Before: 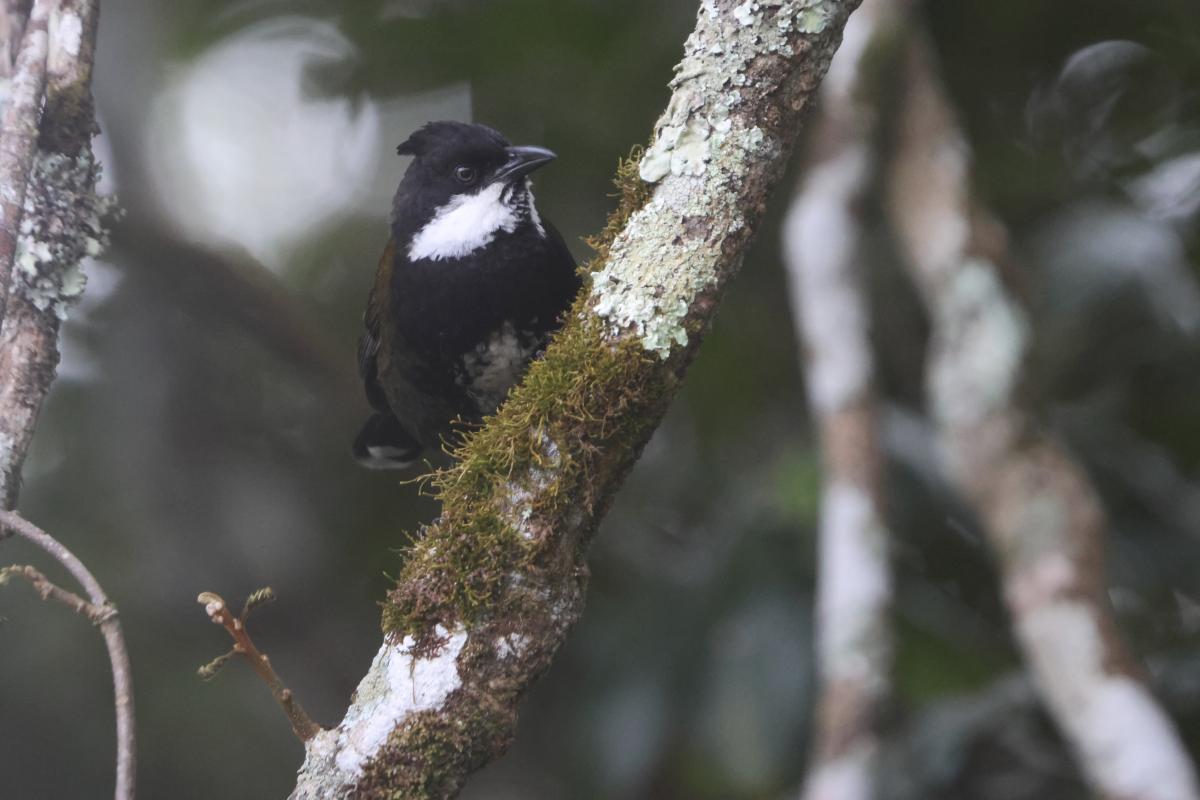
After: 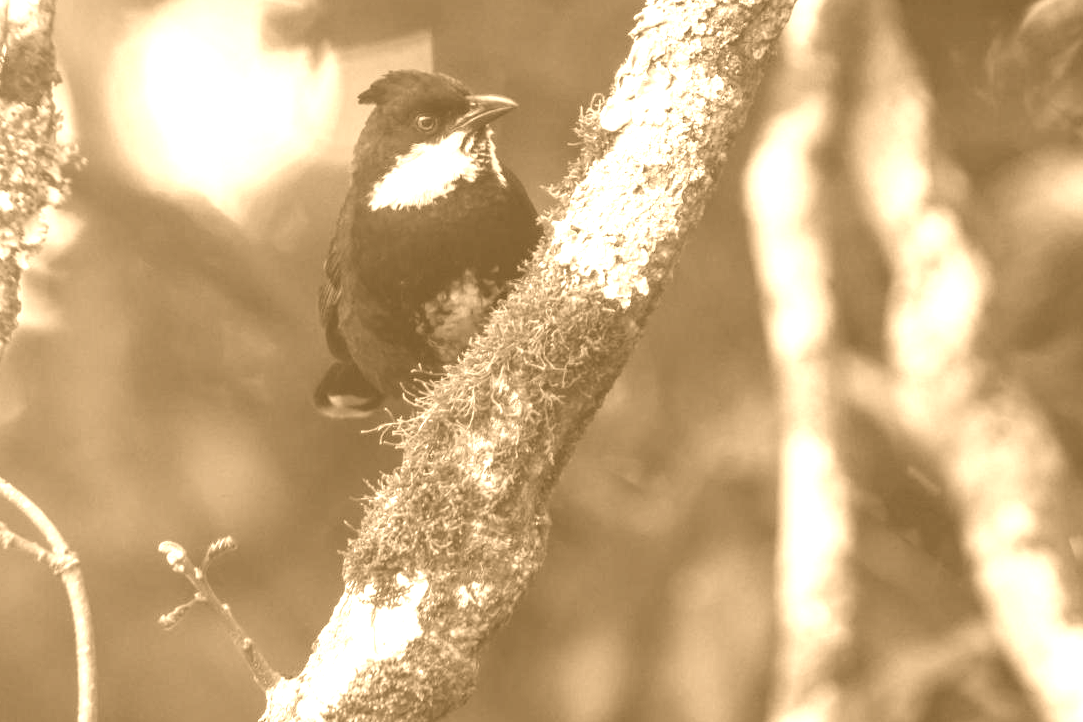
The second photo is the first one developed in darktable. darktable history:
colorize: hue 28.8°, source mix 100%
exposure: black level correction 0, exposure 0.5 EV, compensate highlight preservation false
local contrast: detail 130%
crop: left 3.305%, top 6.436%, right 6.389%, bottom 3.258%
